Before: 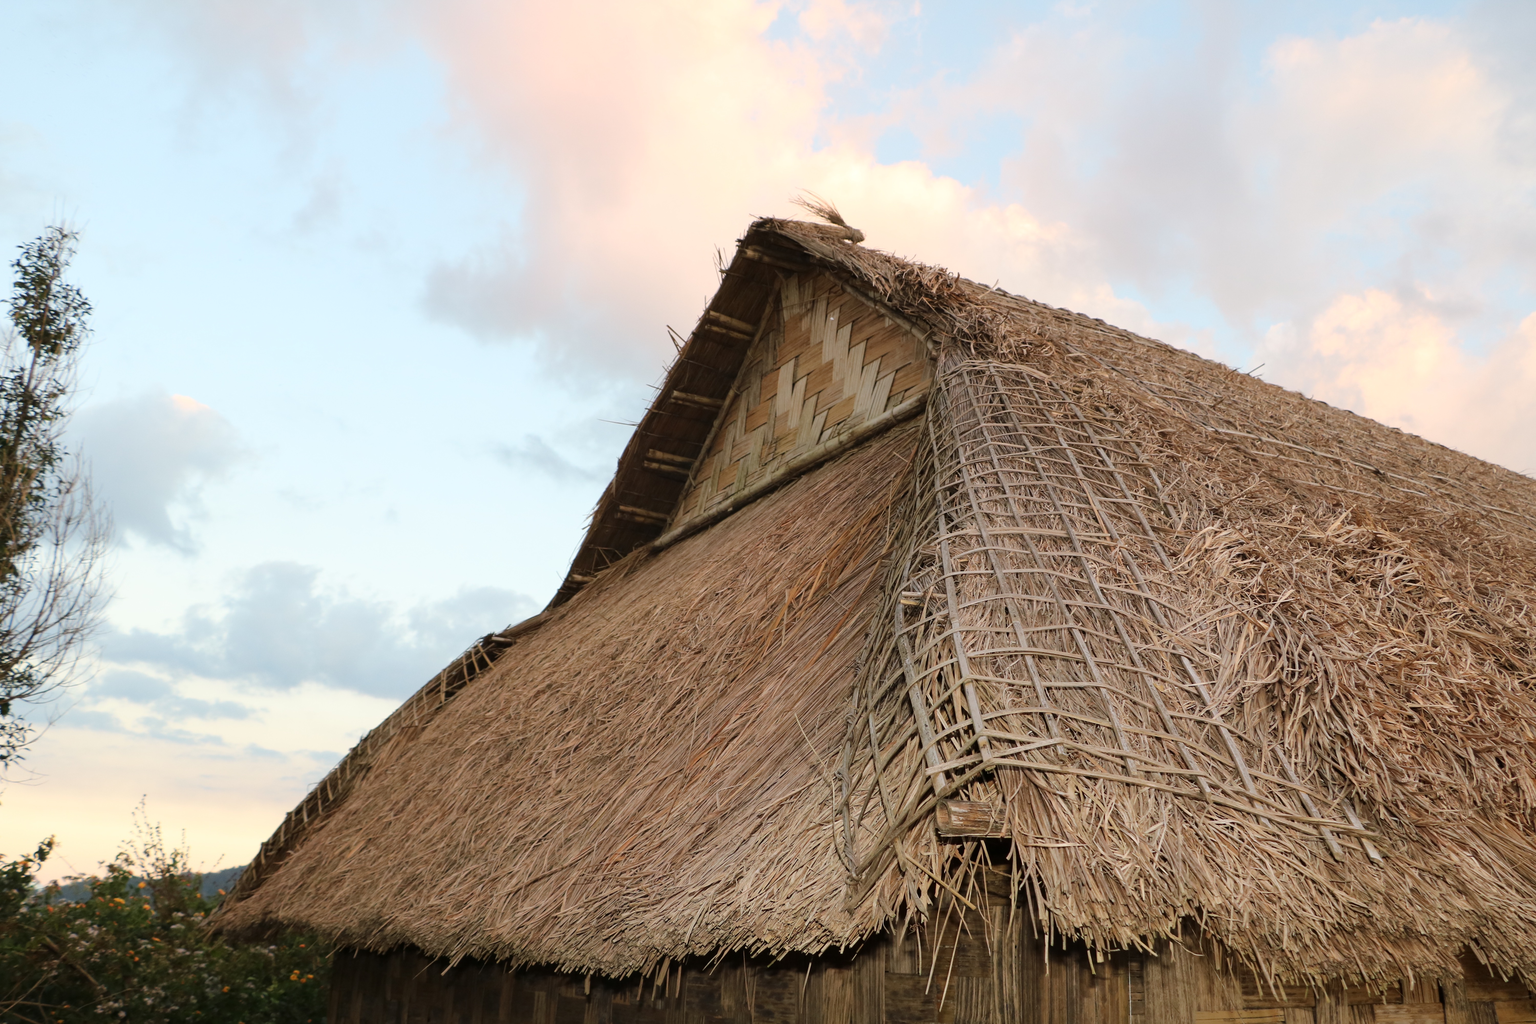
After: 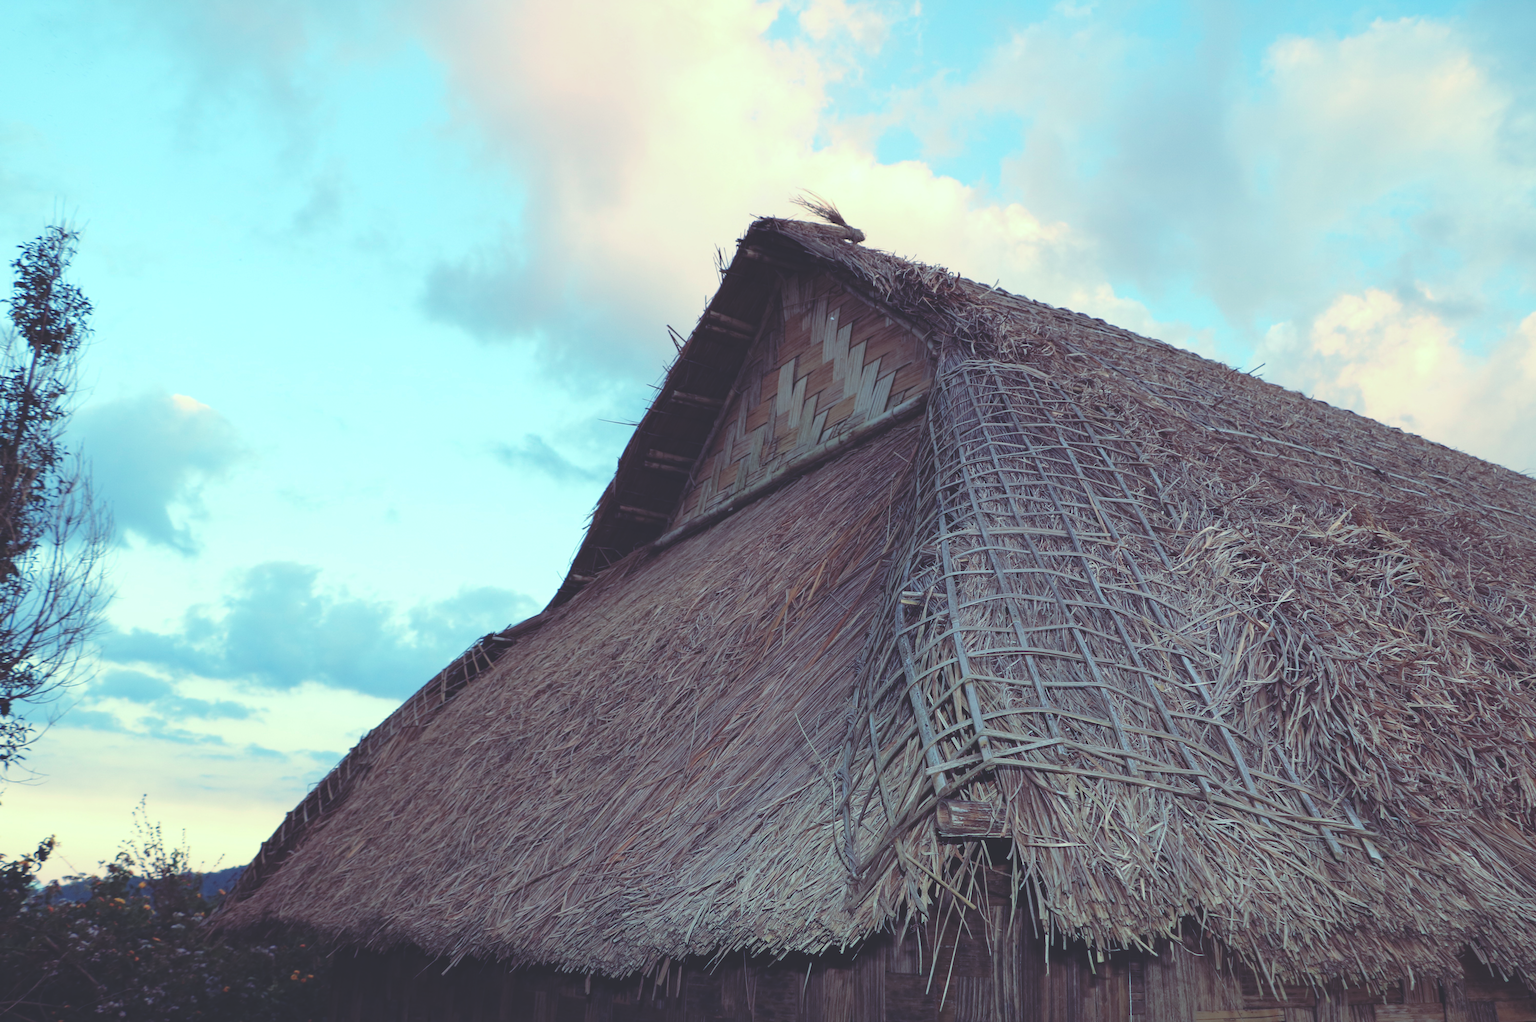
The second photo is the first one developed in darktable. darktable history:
rgb curve: curves: ch0 [(0, 0.186) (0.314, 0.284) (0.576, 0.466) (0.805, 0.691) (0.936, 0.886)]; ch1 [(0, 0.186) (0.314, 0.284) (0.581, 0.534) (0.771, 0.746) (0.936, 0.958)]; ch2 [(0, 0.216) (0.275, 0.39) (1, 1)], mode RGB, independent channels, compensate middle gray true, preserve colors none
crop: top 0.05%, bottom 0.098%
haze removal: compatibility mode true, adaptive false
